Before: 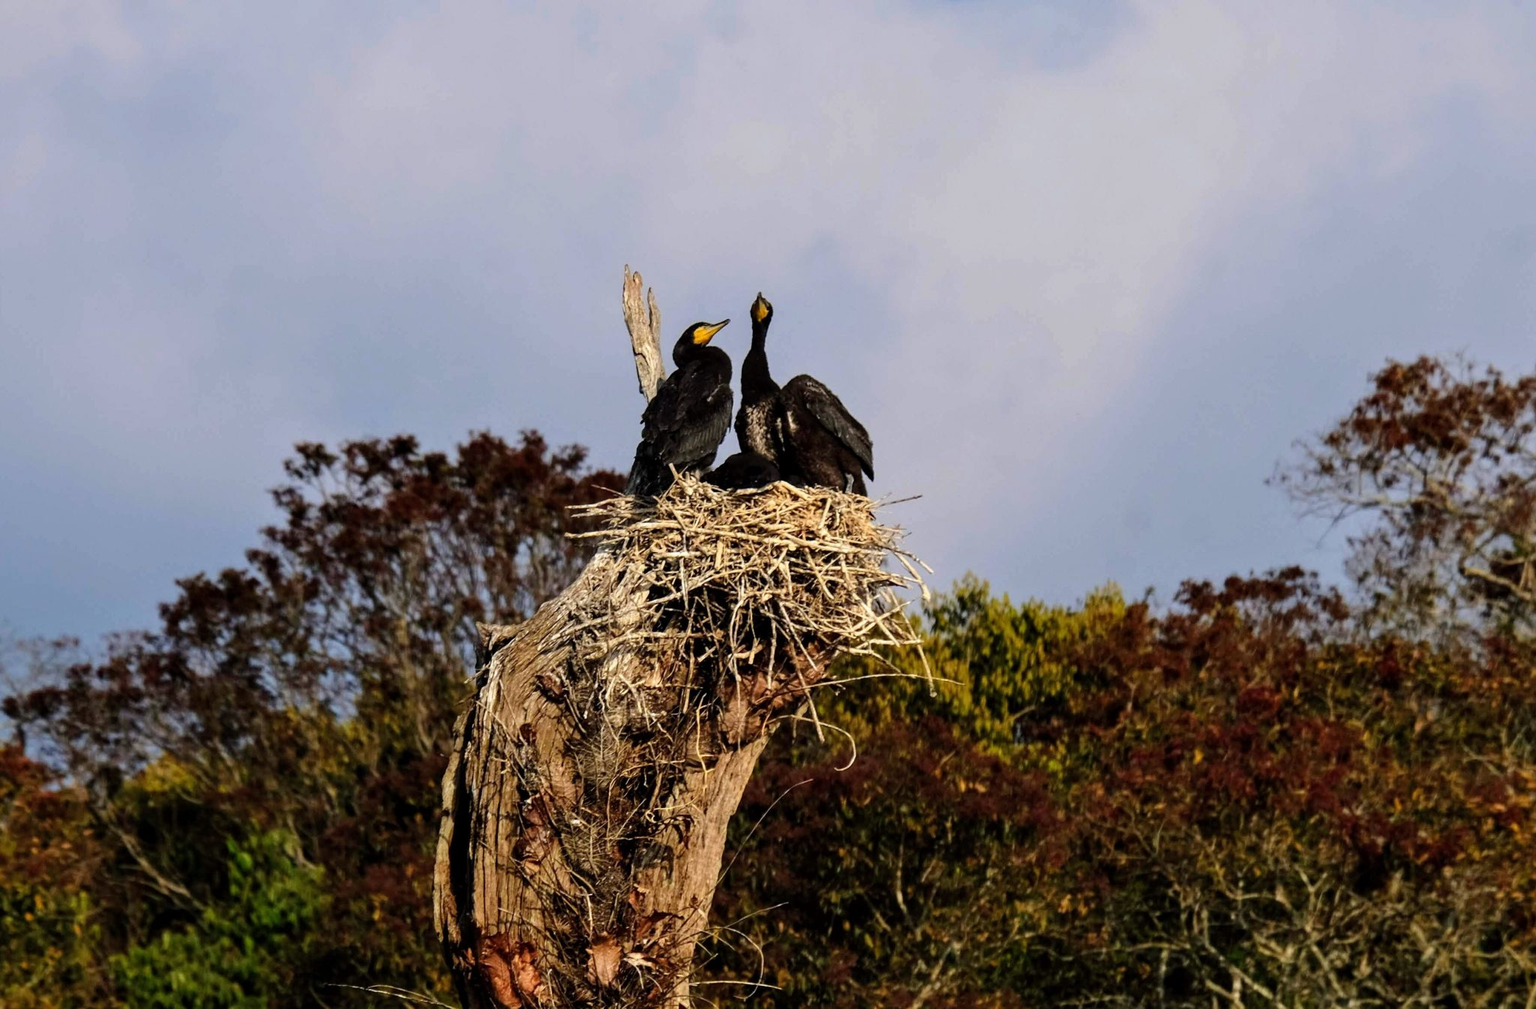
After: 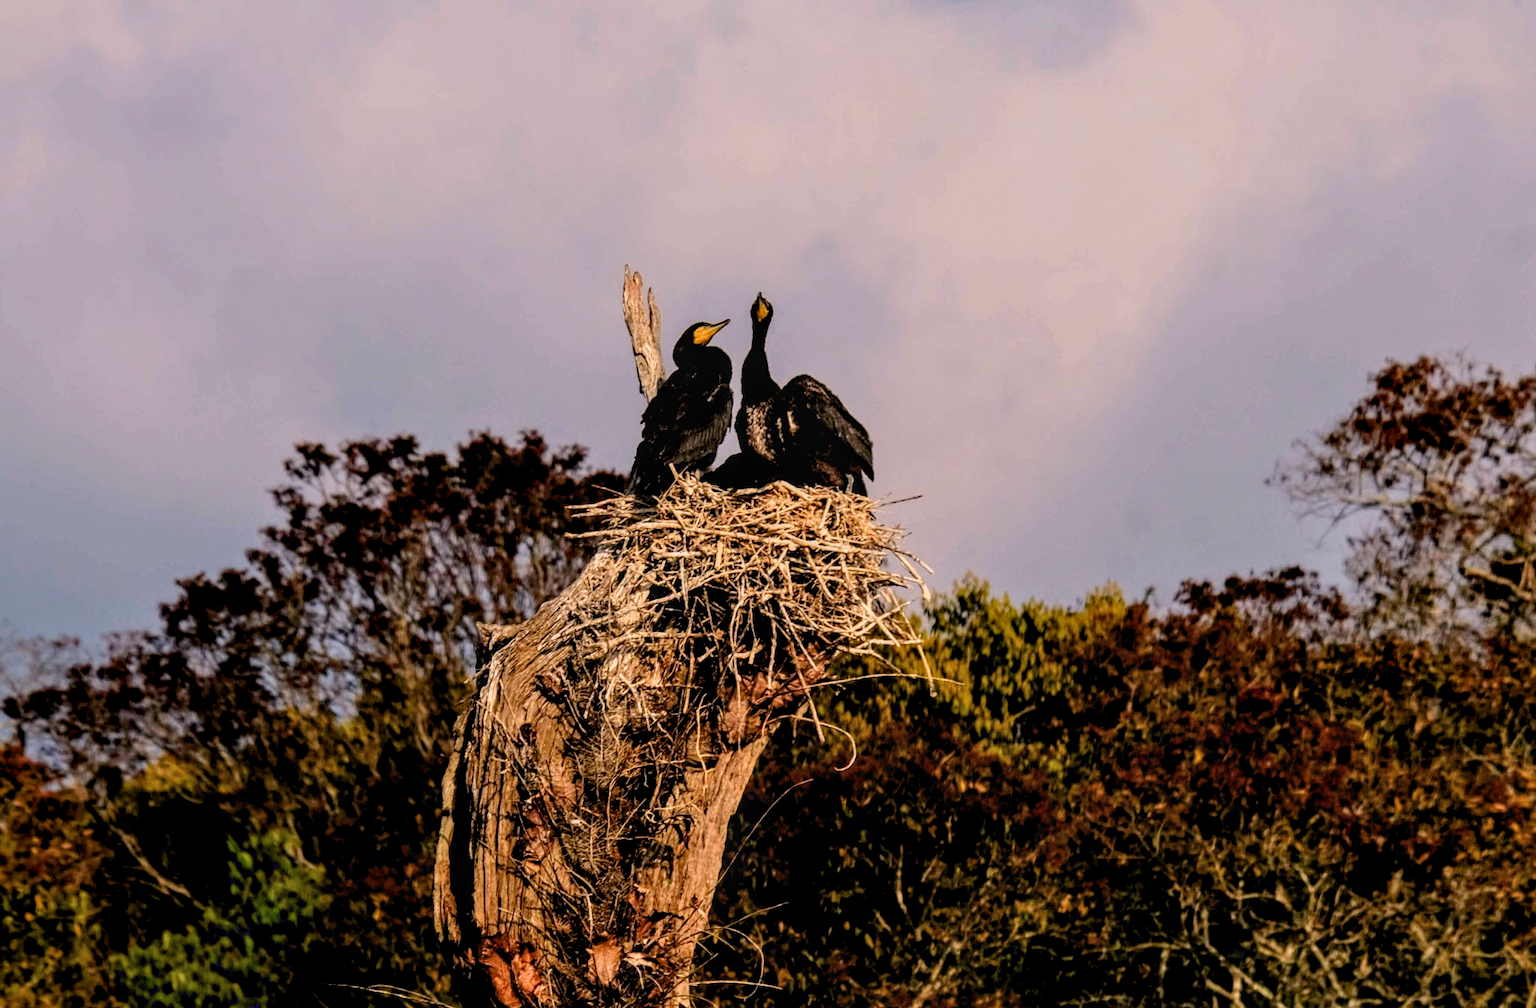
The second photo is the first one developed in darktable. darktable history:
exposure: black level correction 0.011, compensate highlight preservation false
local contrast: on, module defaults
white balance: red 1.127, blue 0.943
filmic rgb: black relative exposure -11.35 EV, white relative exposure 3.22 EV, hardness 6.76, color science v6 (2022)
